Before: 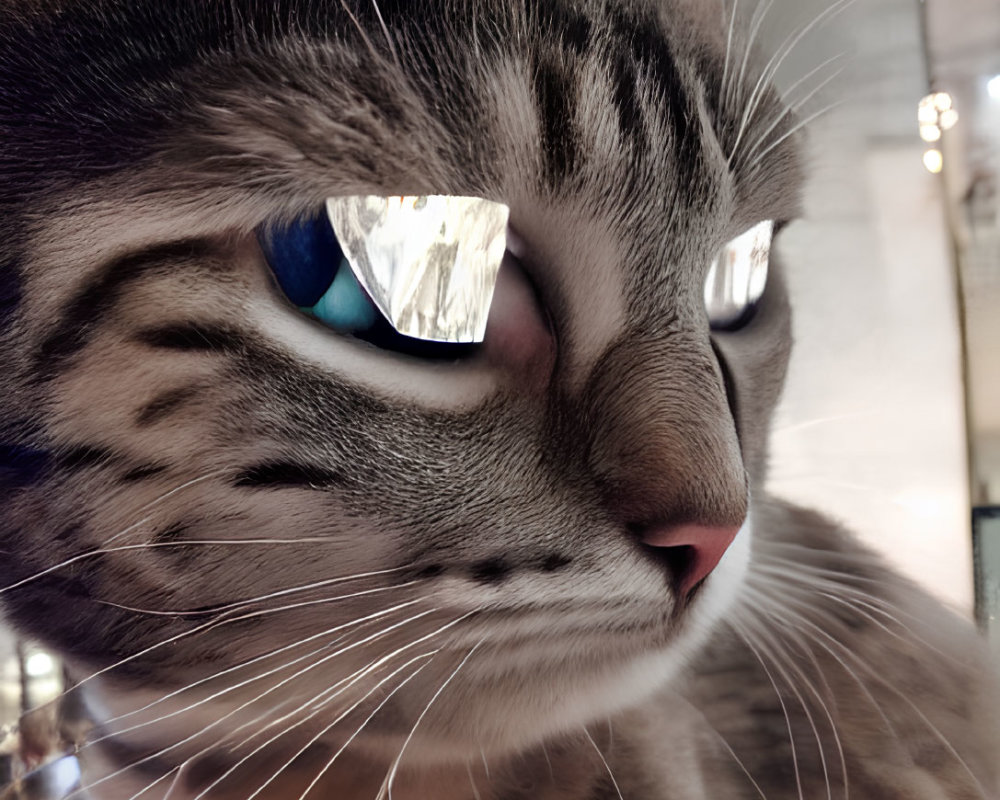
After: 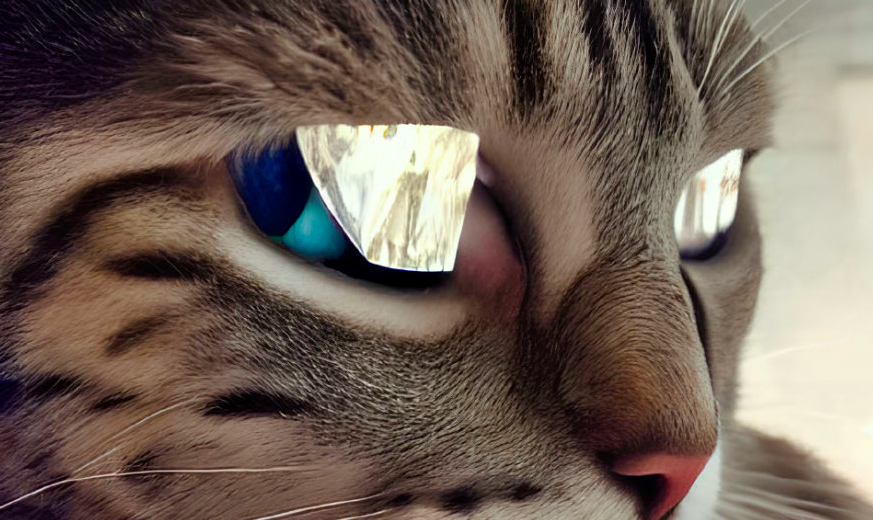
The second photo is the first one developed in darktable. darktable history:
color correction: highlights a* -4.52, highlights b* 5.03, saturation 0.958
crop: left 3.025%, top 8.9%, right 9.622%, bottom 26.087%
color balance rgb: perceptual saturation grading › global saturation 29.552%, global vibrance 50.111%
